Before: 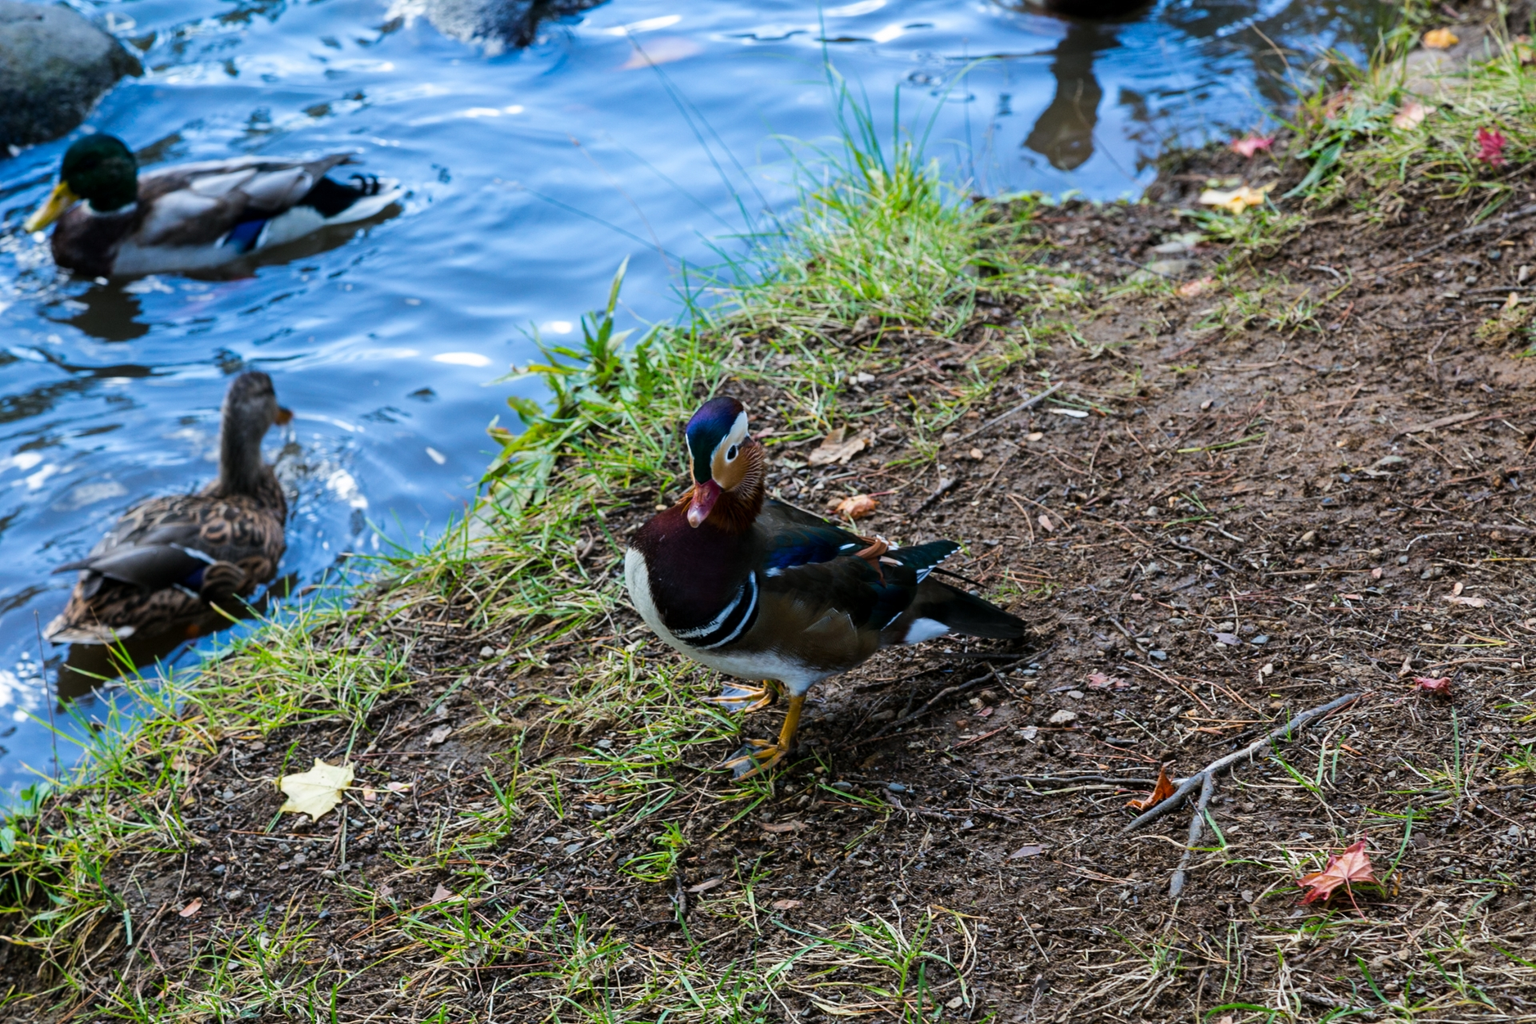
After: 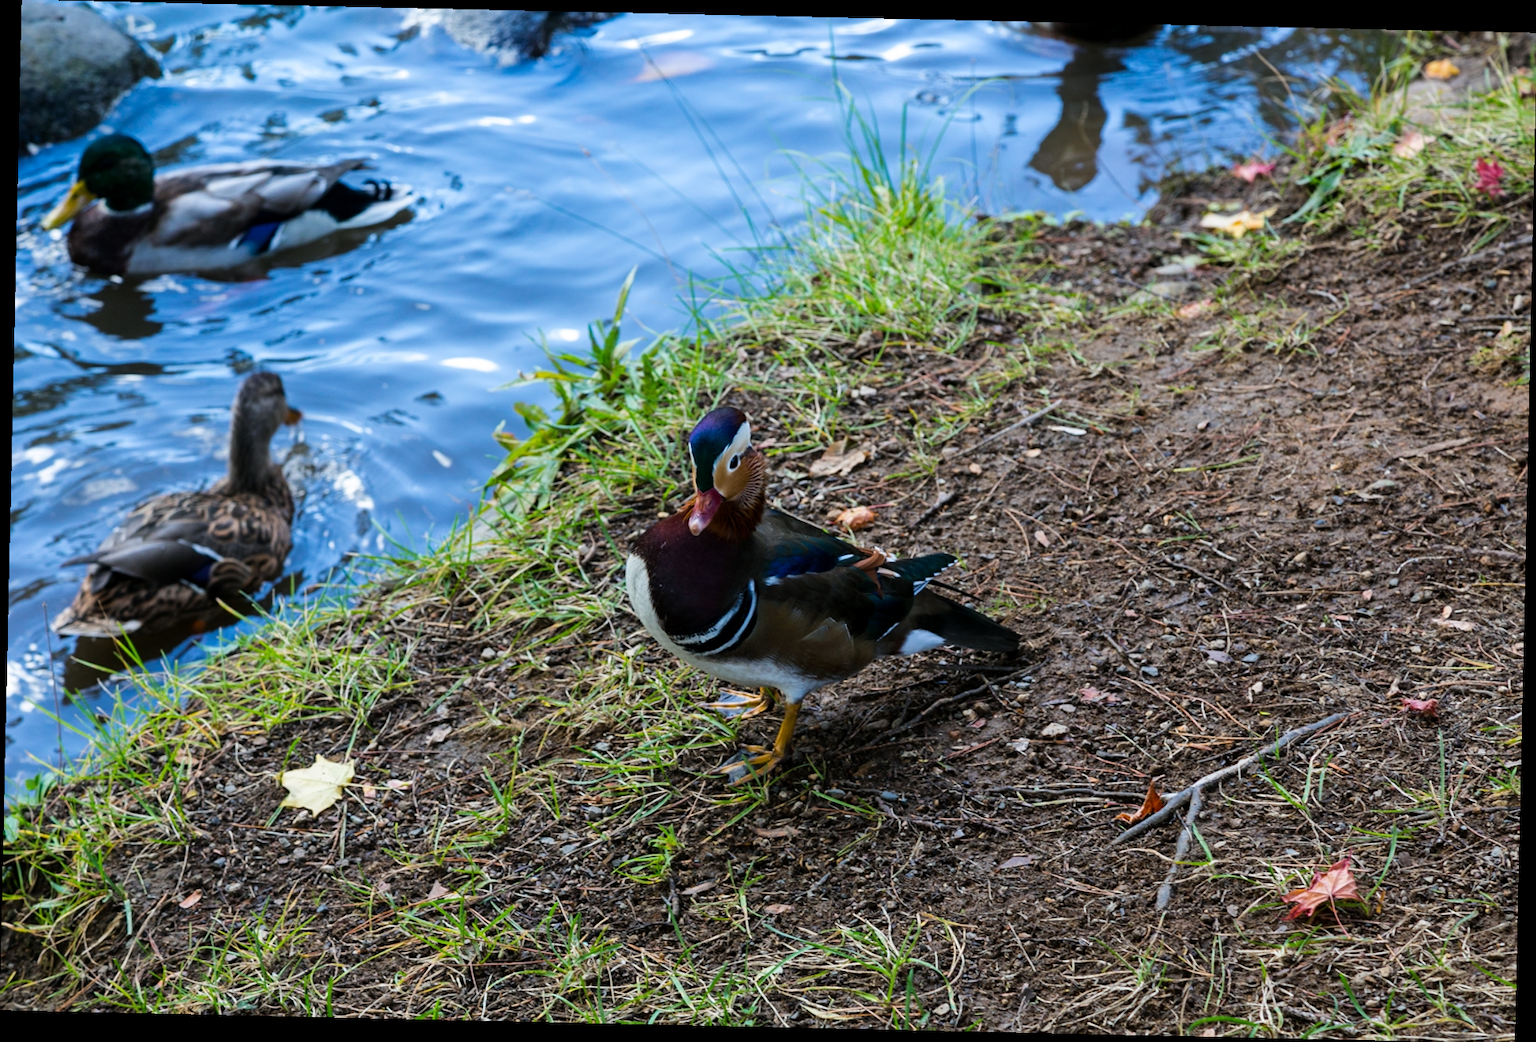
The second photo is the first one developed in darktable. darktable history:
crop and rotate: angle -1.26°
